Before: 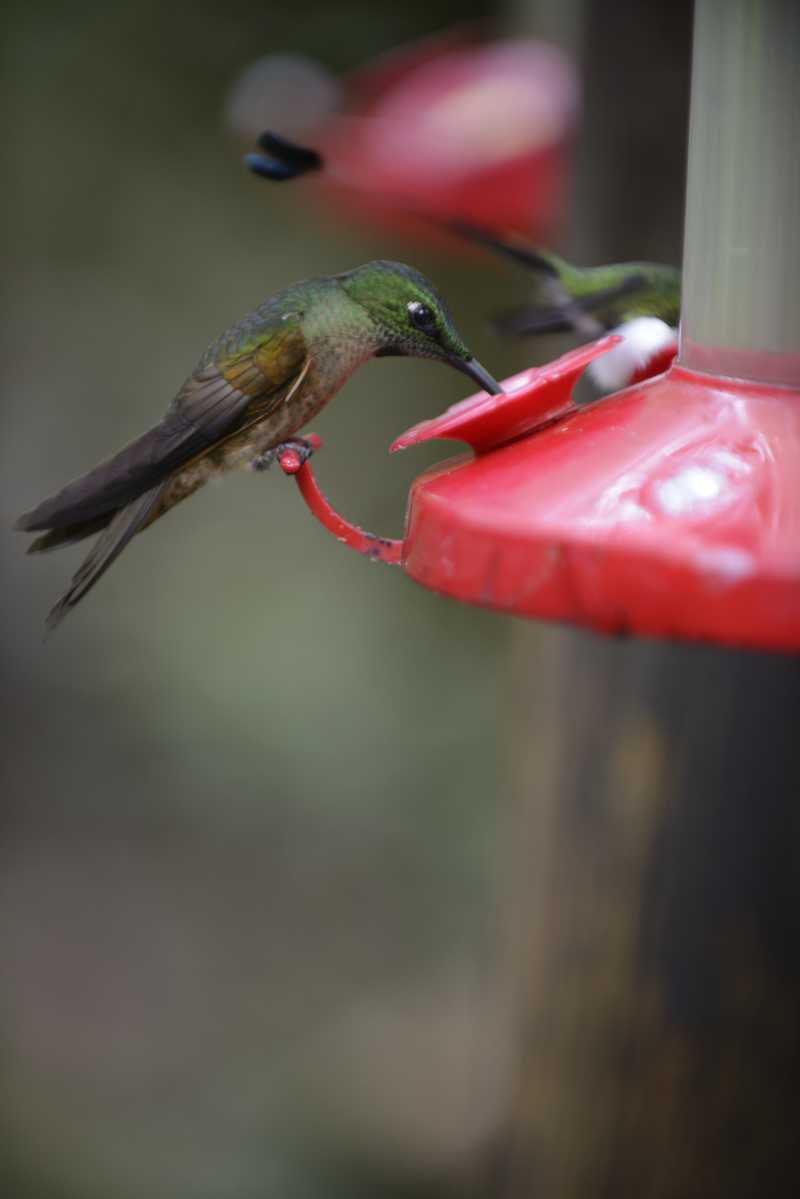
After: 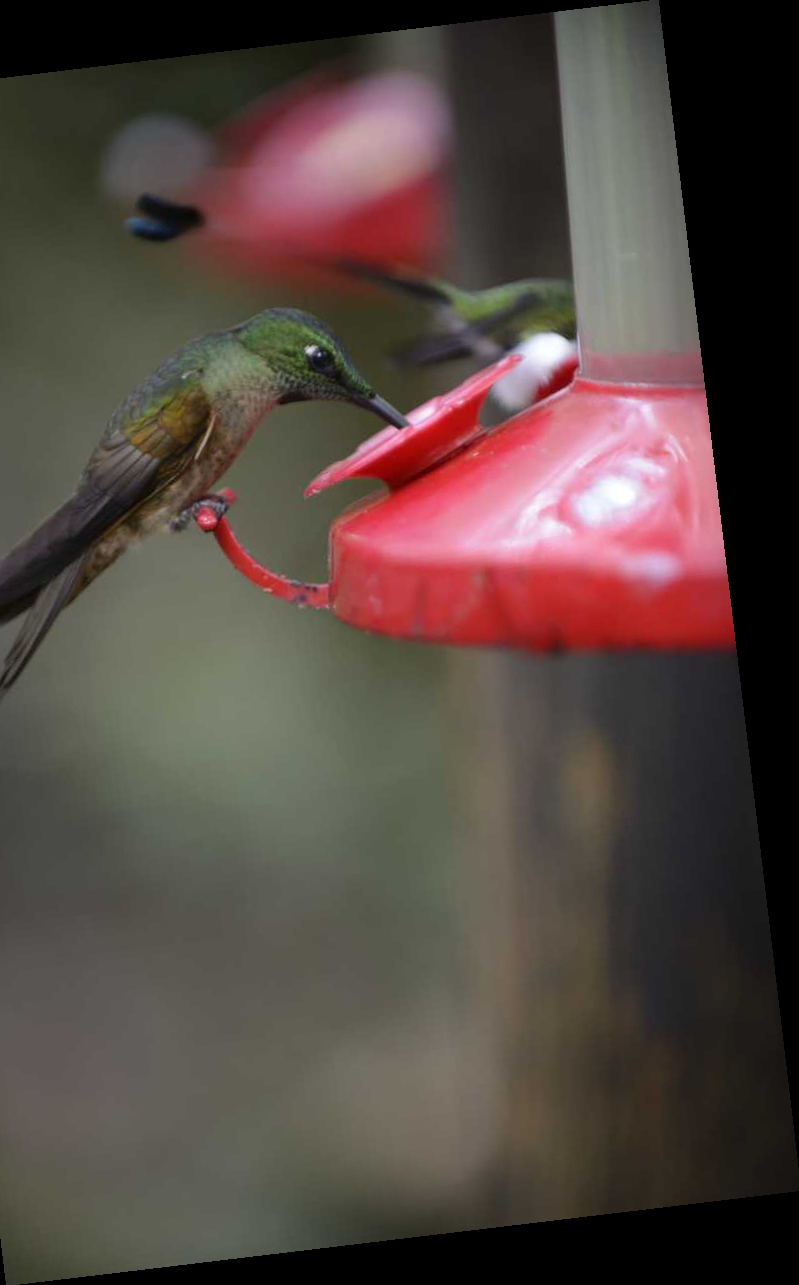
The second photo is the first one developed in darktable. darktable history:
rotate and perspective: rotation -6.83°, automatic cropping off
crop and rotate: left 14.584%
